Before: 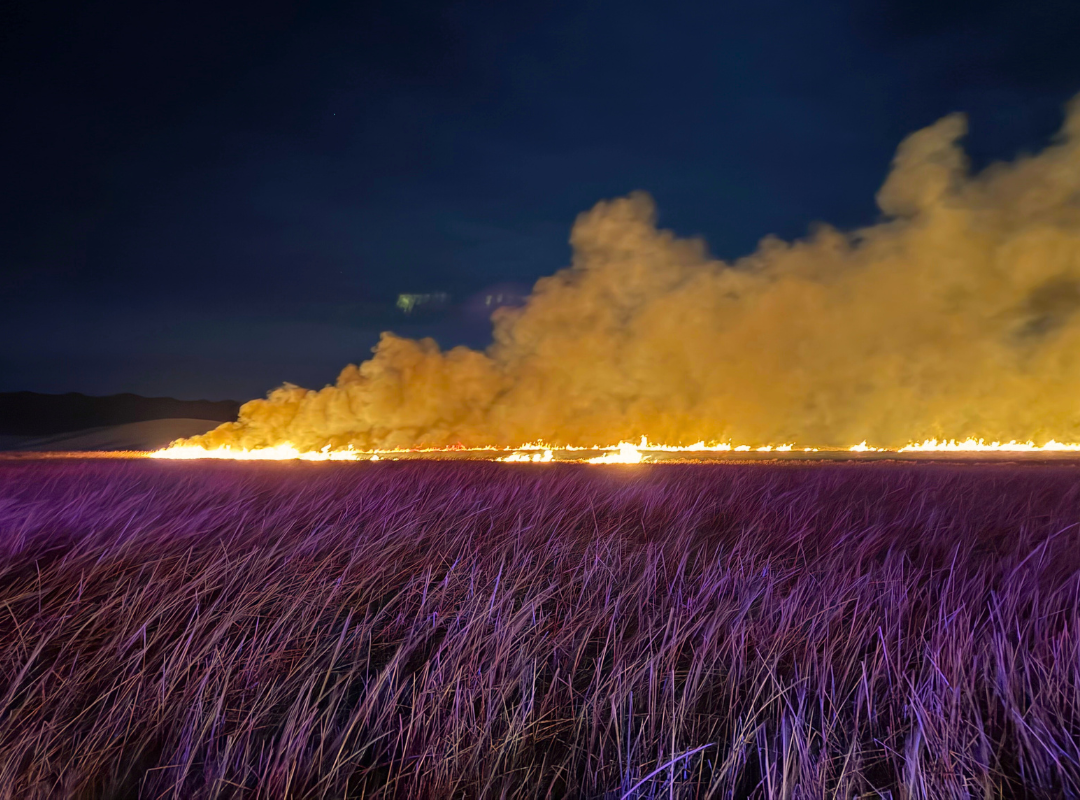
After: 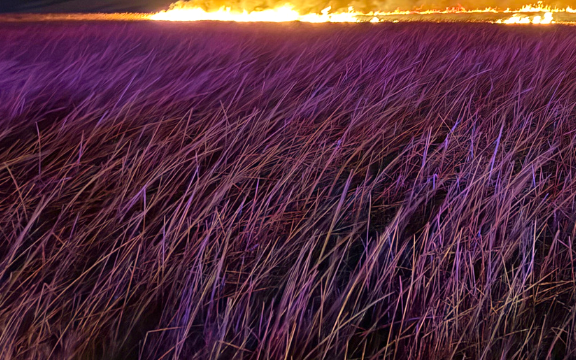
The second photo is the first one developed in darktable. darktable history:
crop and rotate: top 54.778%, right 46.61%, bottom 0.159%
exposure: exposure 0.207 EV, compensate highlight preservation false
velvia: on, module defaults
